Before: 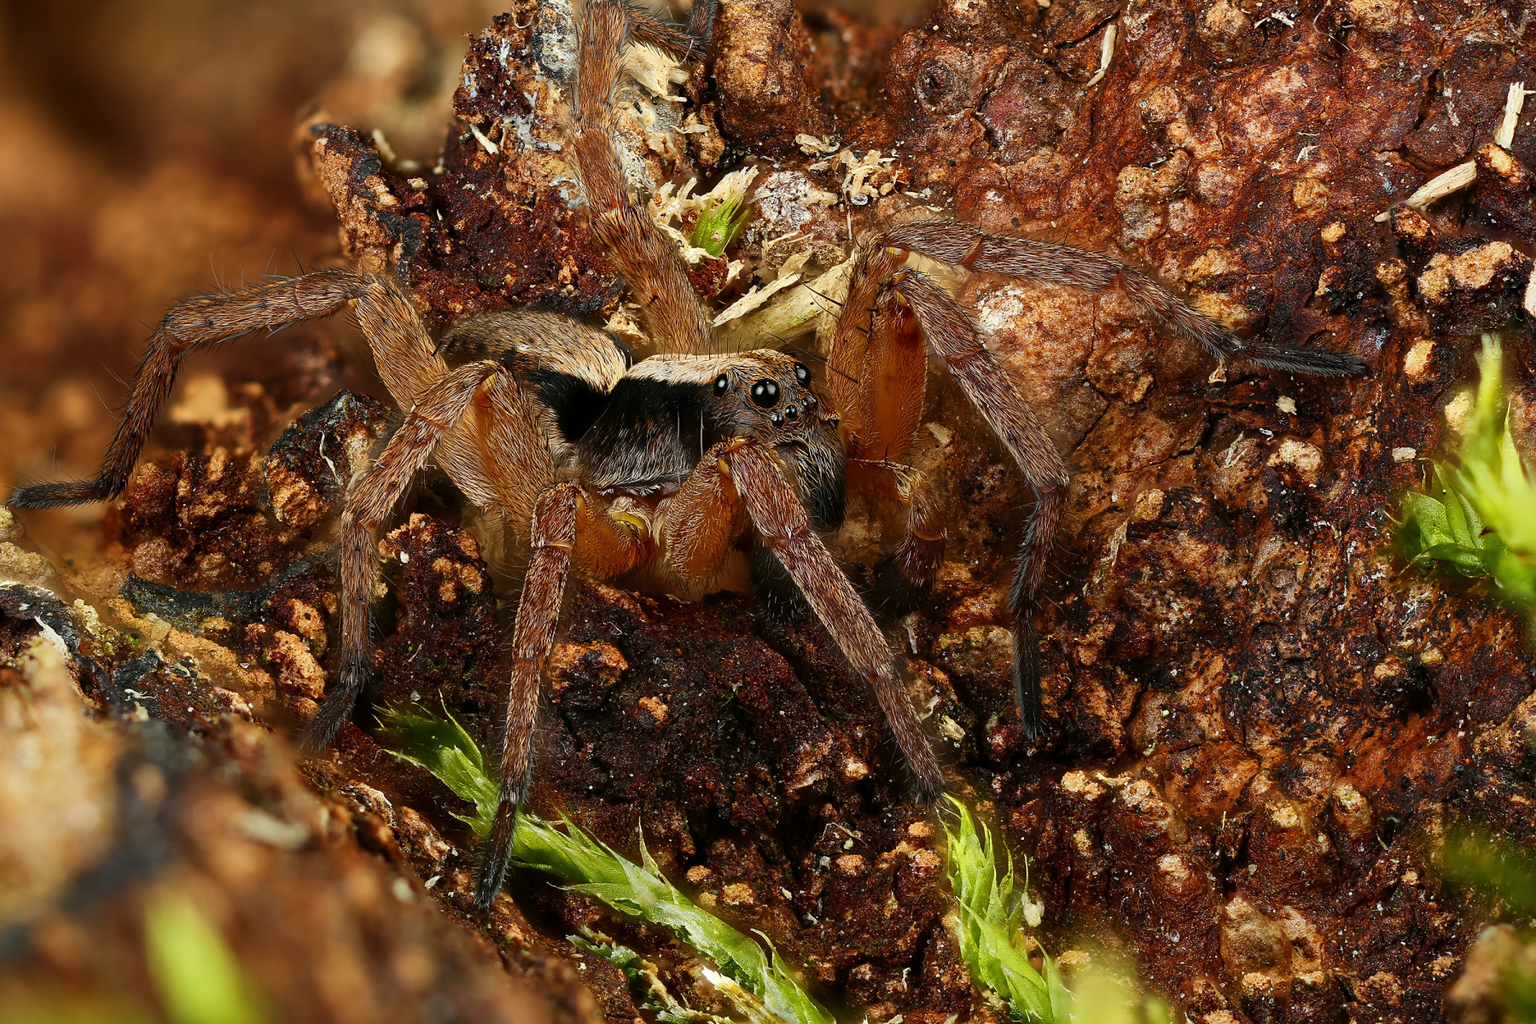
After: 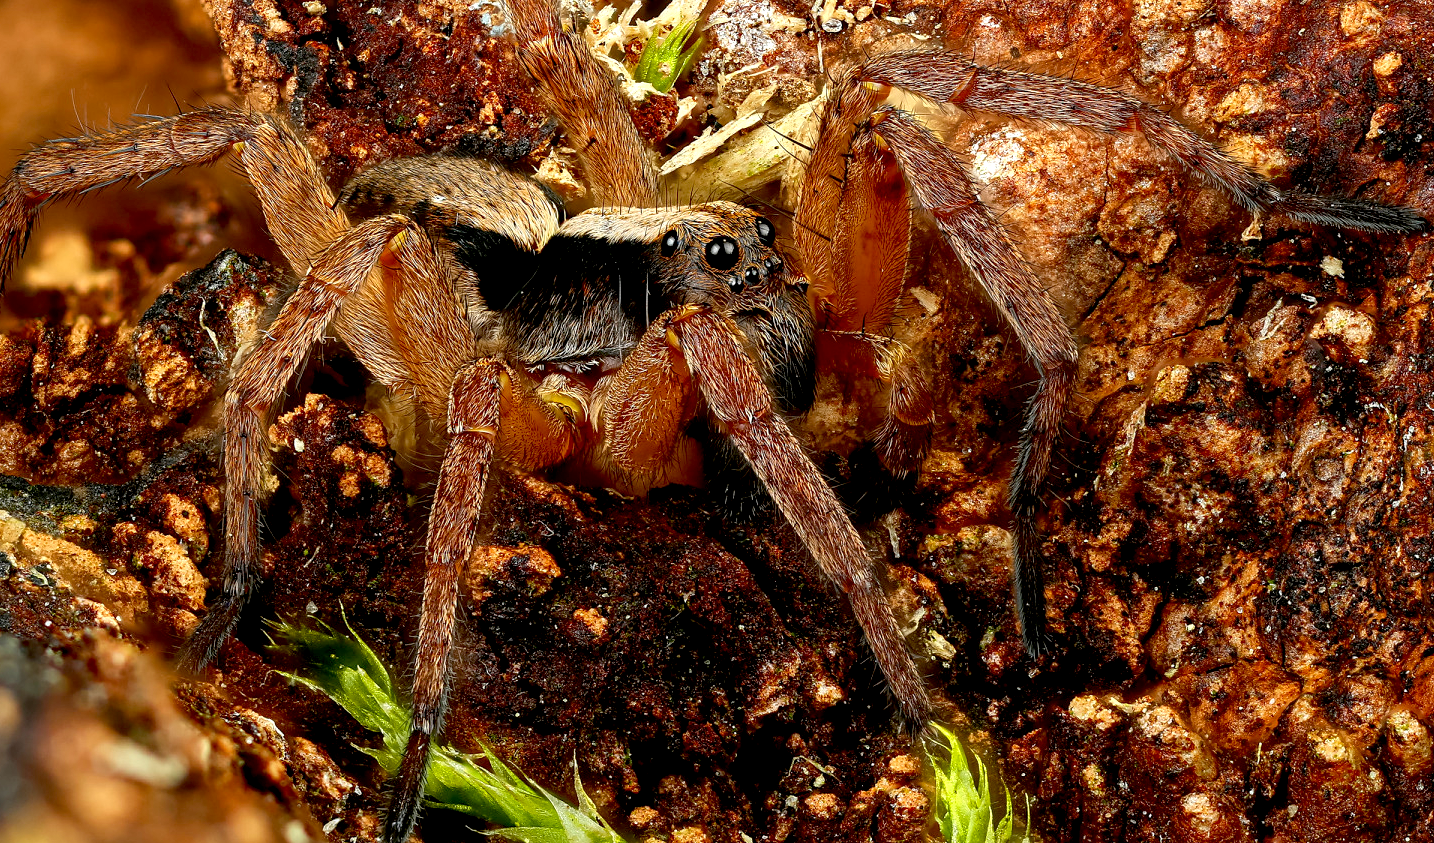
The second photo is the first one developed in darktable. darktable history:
crop: left 9.757%, top 17.367%, right 10.534%, bottom 12.345%
exposure: black level correction 0.011, exposure 0.697 EV, compensate highlight preservation false
local contrast: detail 110%
